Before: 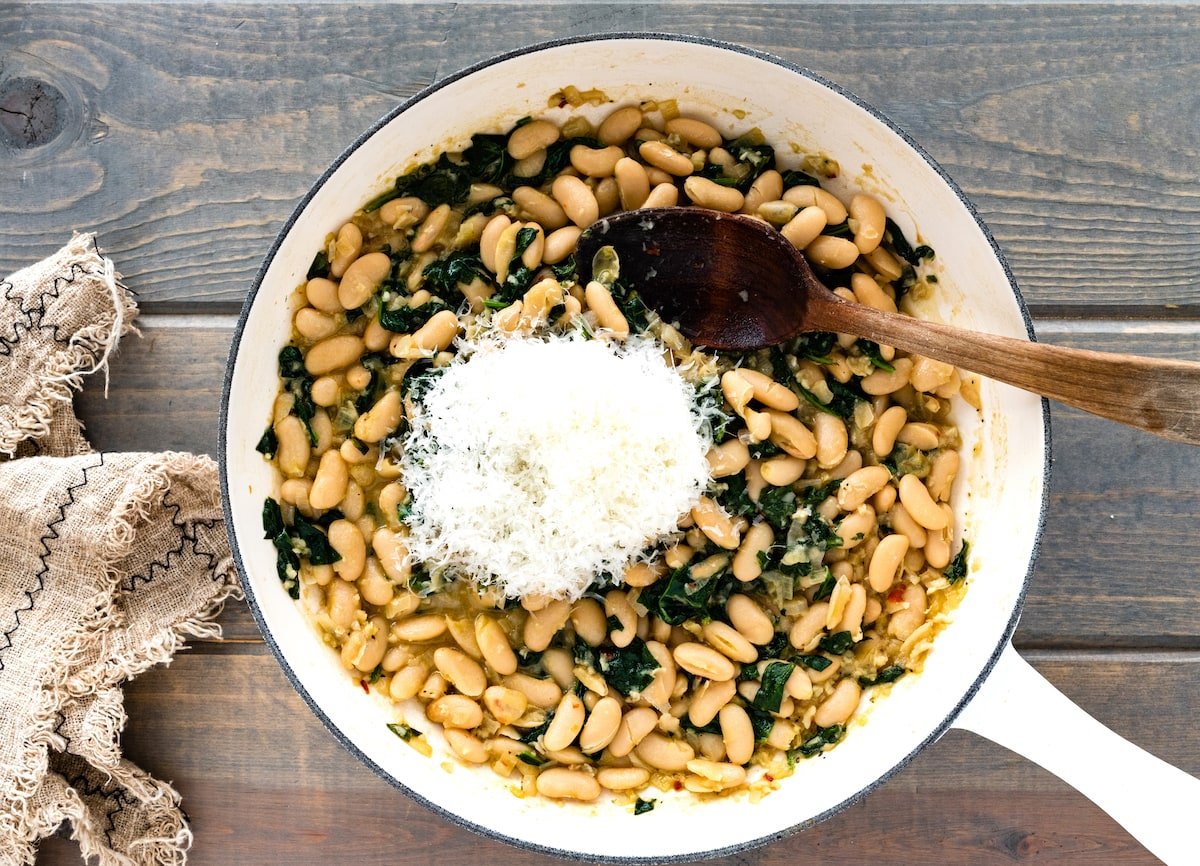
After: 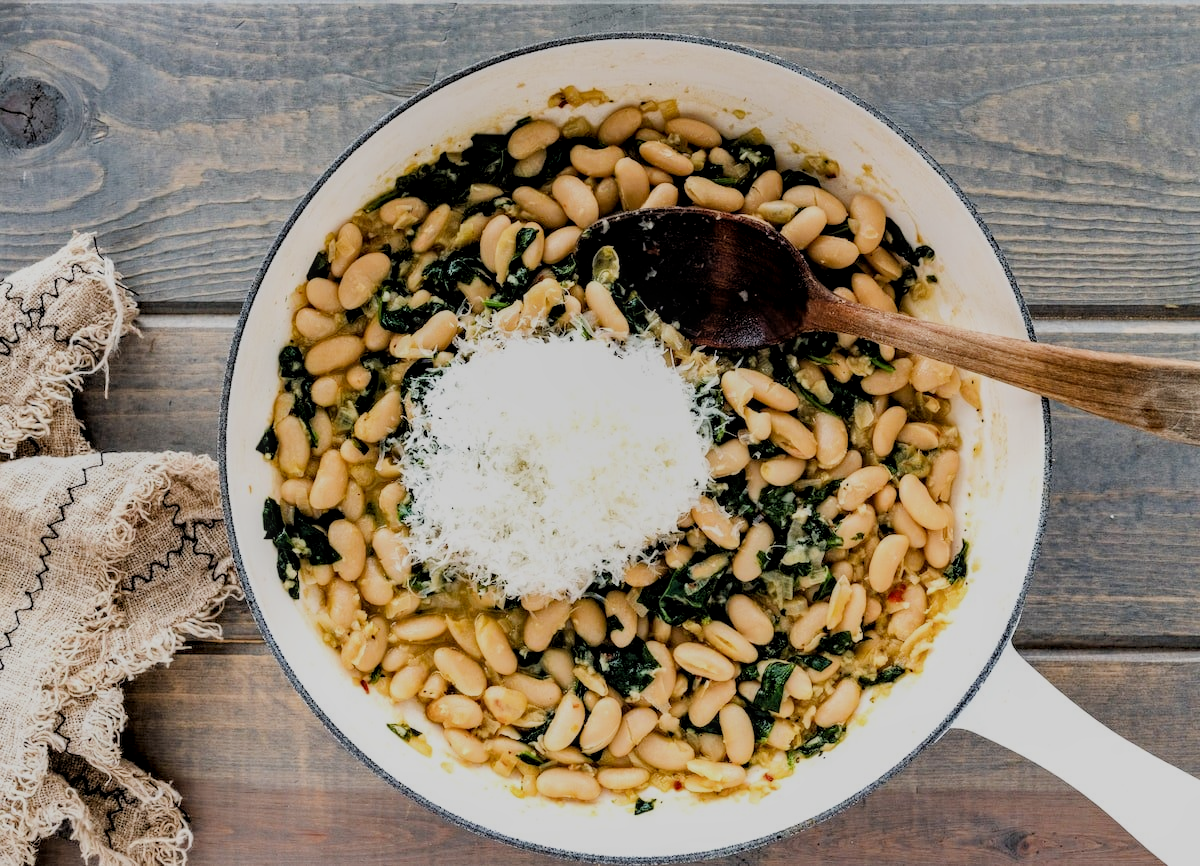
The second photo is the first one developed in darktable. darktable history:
local contrast: detail 130%
filmic rgb: middle gray luminance 29.91%, black relative exposure -8.92 EV, white relative exposure 6.99 EV, target black luminance 0%, hardness 2.97, latitude 1.84%, contrast 0.961, highlights saturation mix 4.2%, shadows ↔ highlights balance 12.6%
